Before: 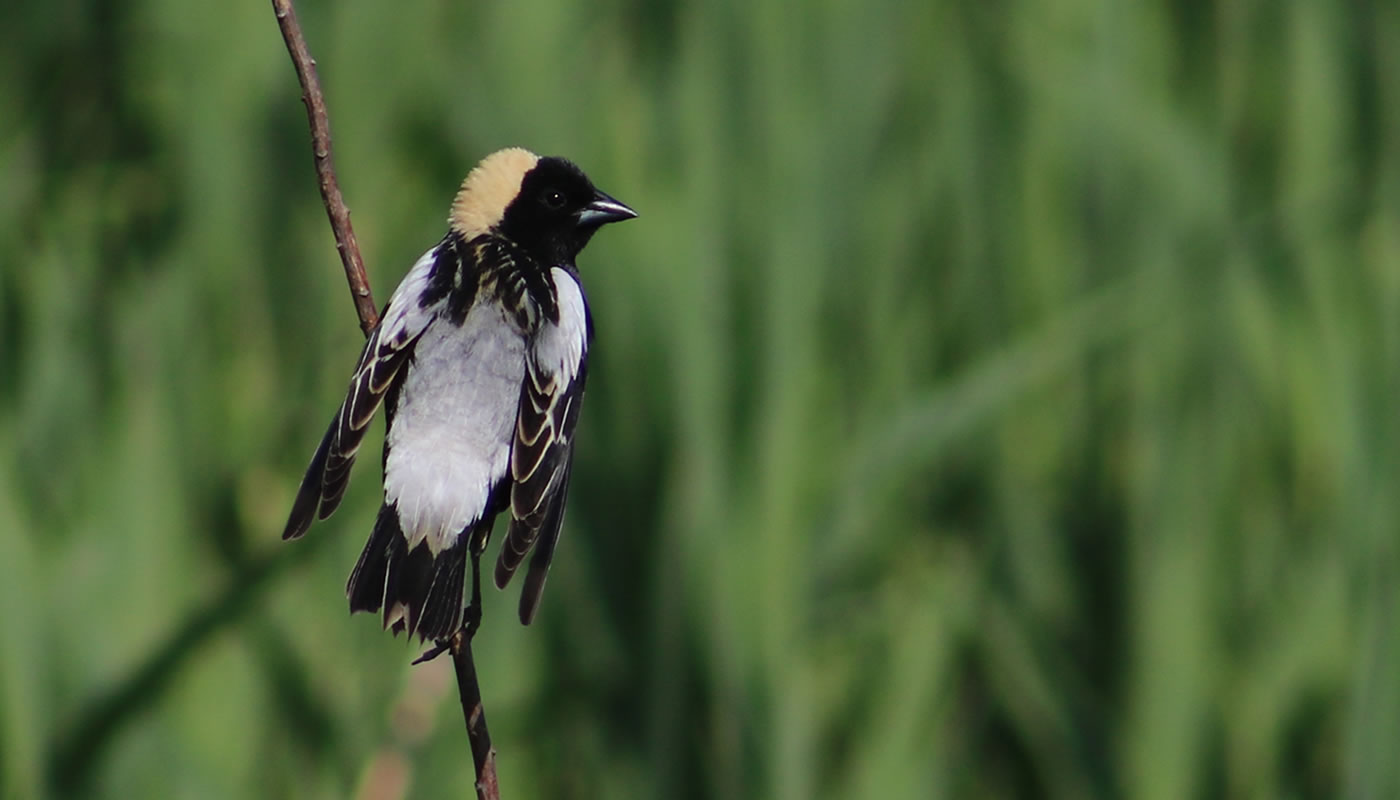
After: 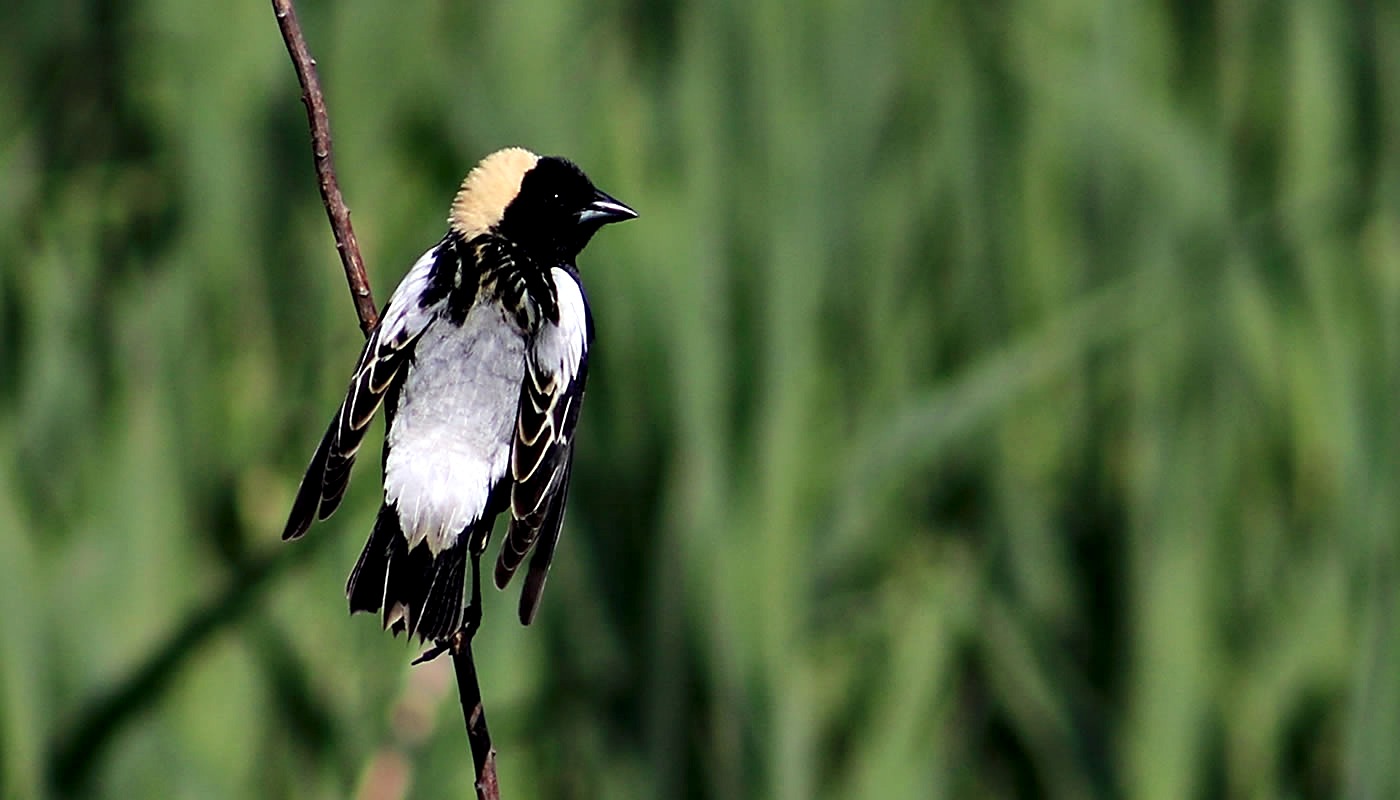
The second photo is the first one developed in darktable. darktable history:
sharpen: on, module defaults
contrast equalizer: octaves 7, y [[0.6 ×6], [0.55 ×6], [0 ×6], [0 ×6], [0 ×6]]
